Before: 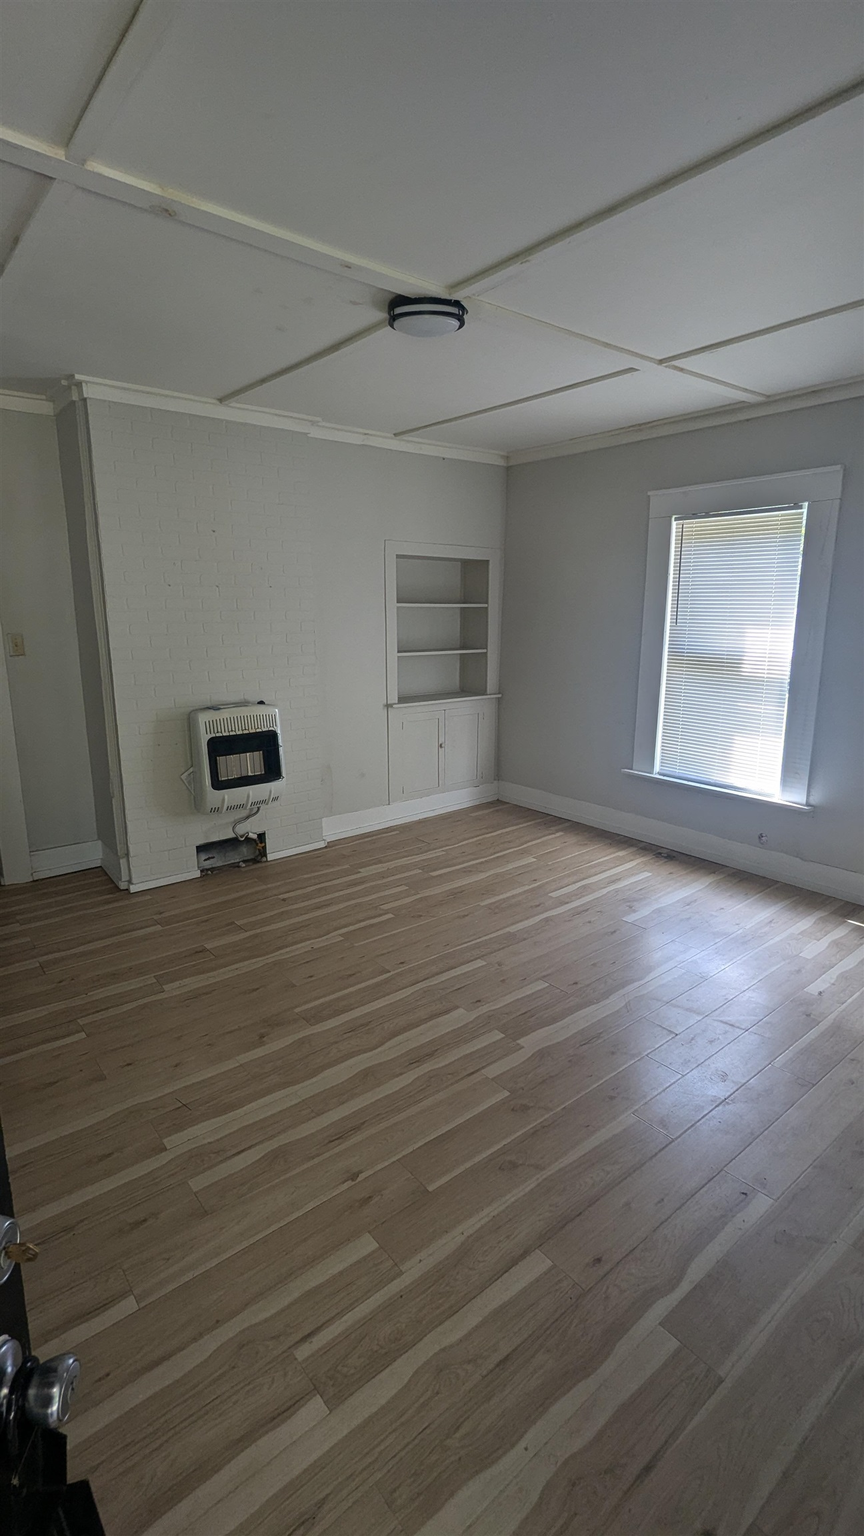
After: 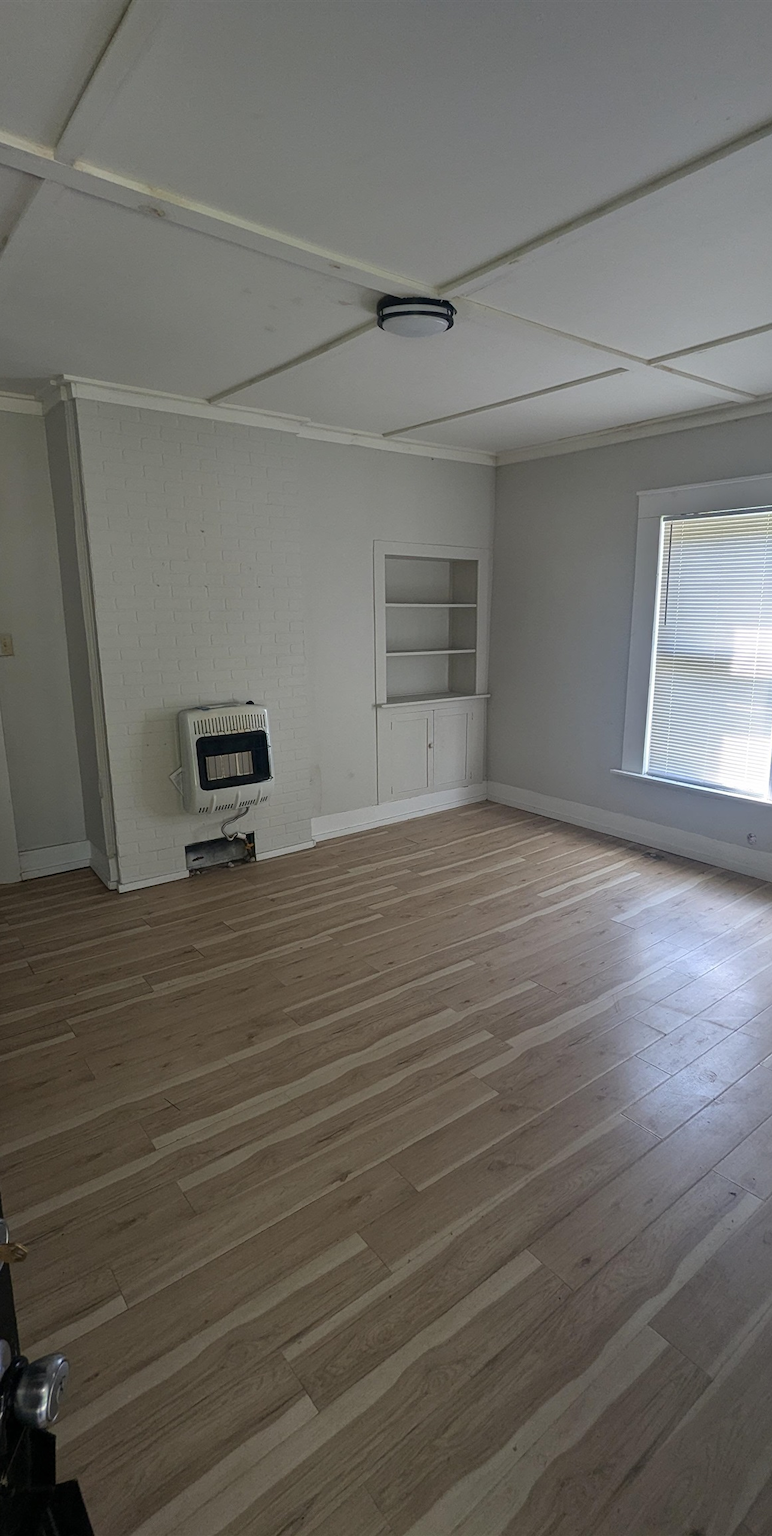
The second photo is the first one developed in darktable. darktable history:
crop and rotate: left 1.34%, right 9.168%
